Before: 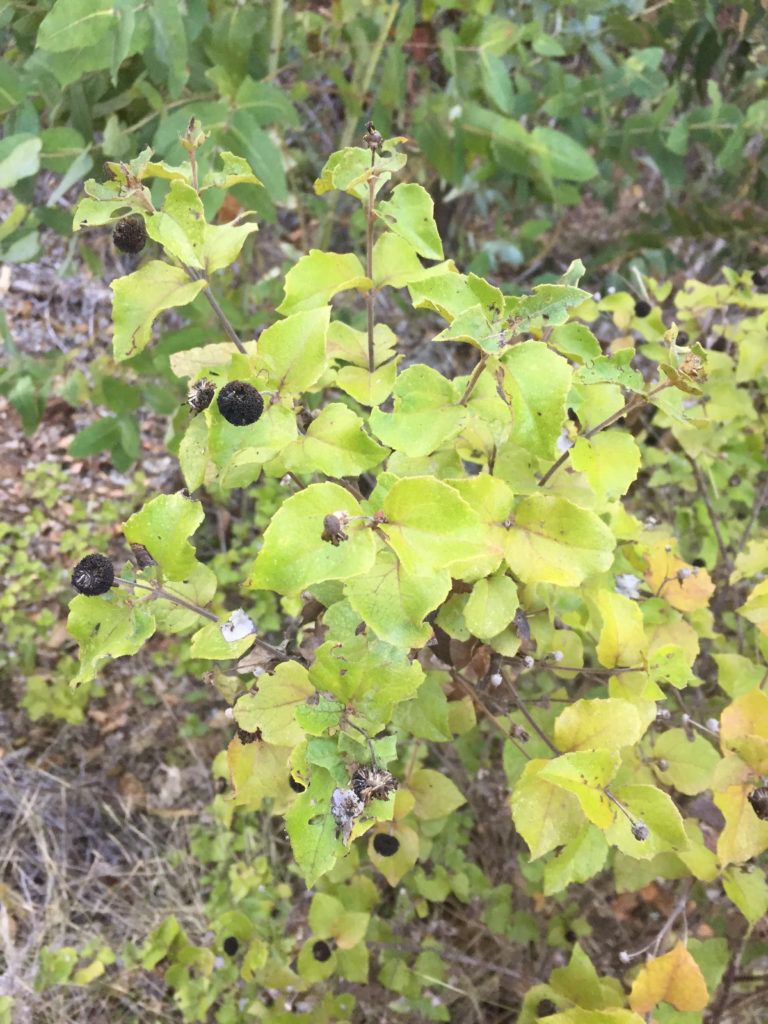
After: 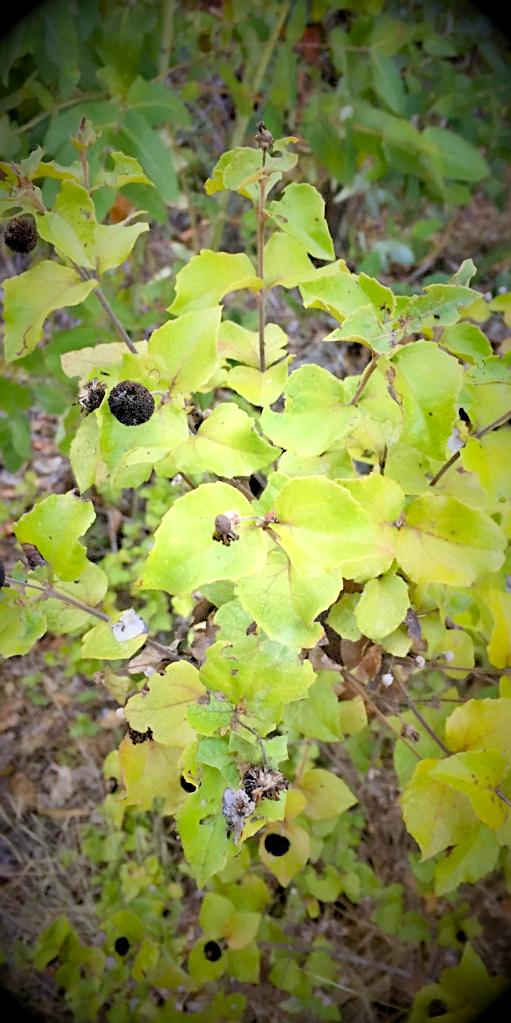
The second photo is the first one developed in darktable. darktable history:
levels: levels [0.072, 0.414, 0.976]
vignetting: fall-off start 15.9%, fall-off radius 100%, brightness -1, saturation 0.5, width/height ratio 0.719
contrast equalizer: y [[0.513, 0.565, 0.608, 0.562, 0.512, 0.5], [0.5 ×6], [0.5, 0.5, 0.5, 0.528, 0.598, 0.658], [0 ×6], [0 ×6]]
crop and rotate: left 14.292%, right 19.041%
sharpen: on, module defaults
white balance: red 1, blue 1
